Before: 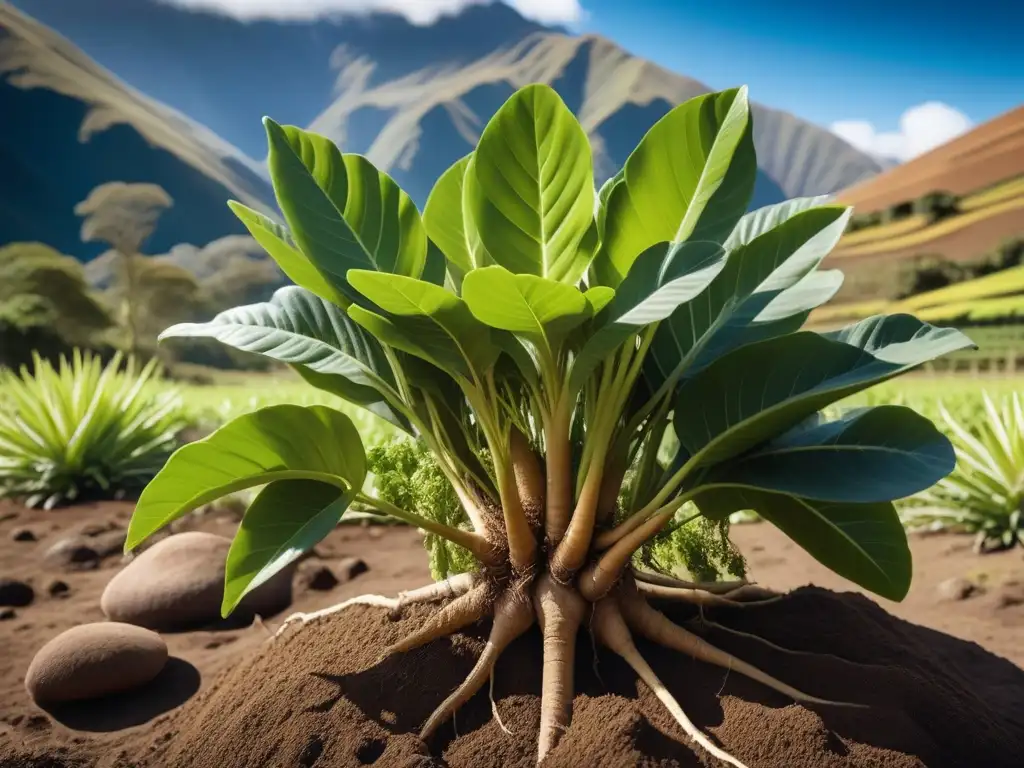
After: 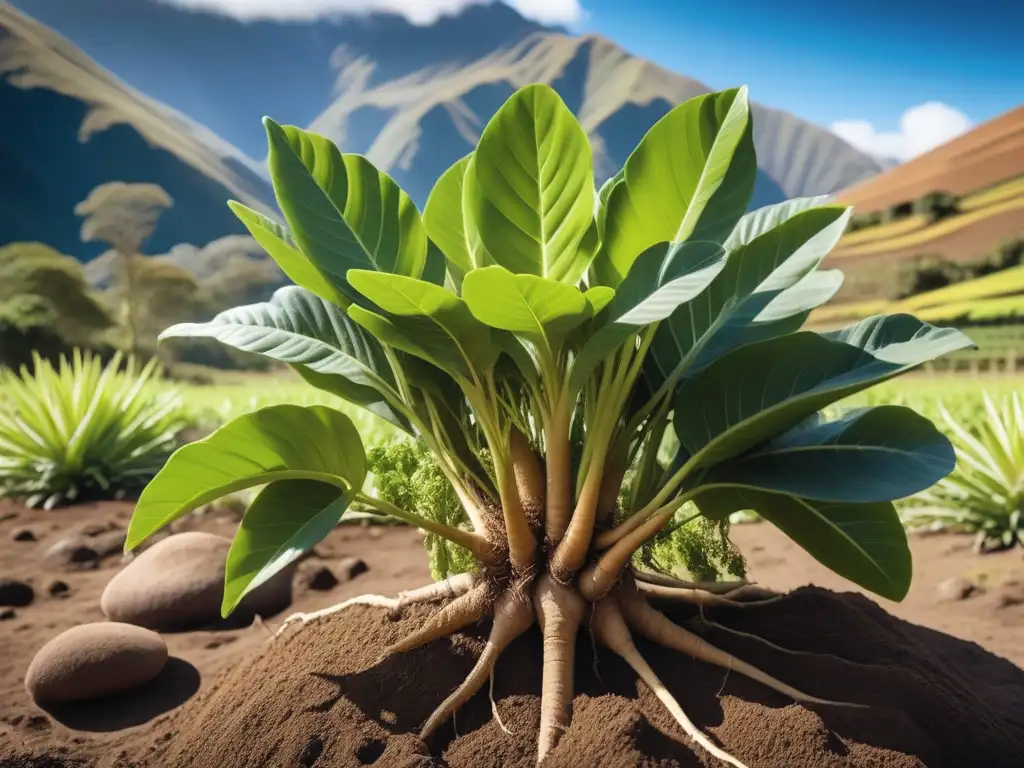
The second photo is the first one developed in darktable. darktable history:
contrast brightness saturation: contrast 0.048, brightness 0.064, saturation 0.006
